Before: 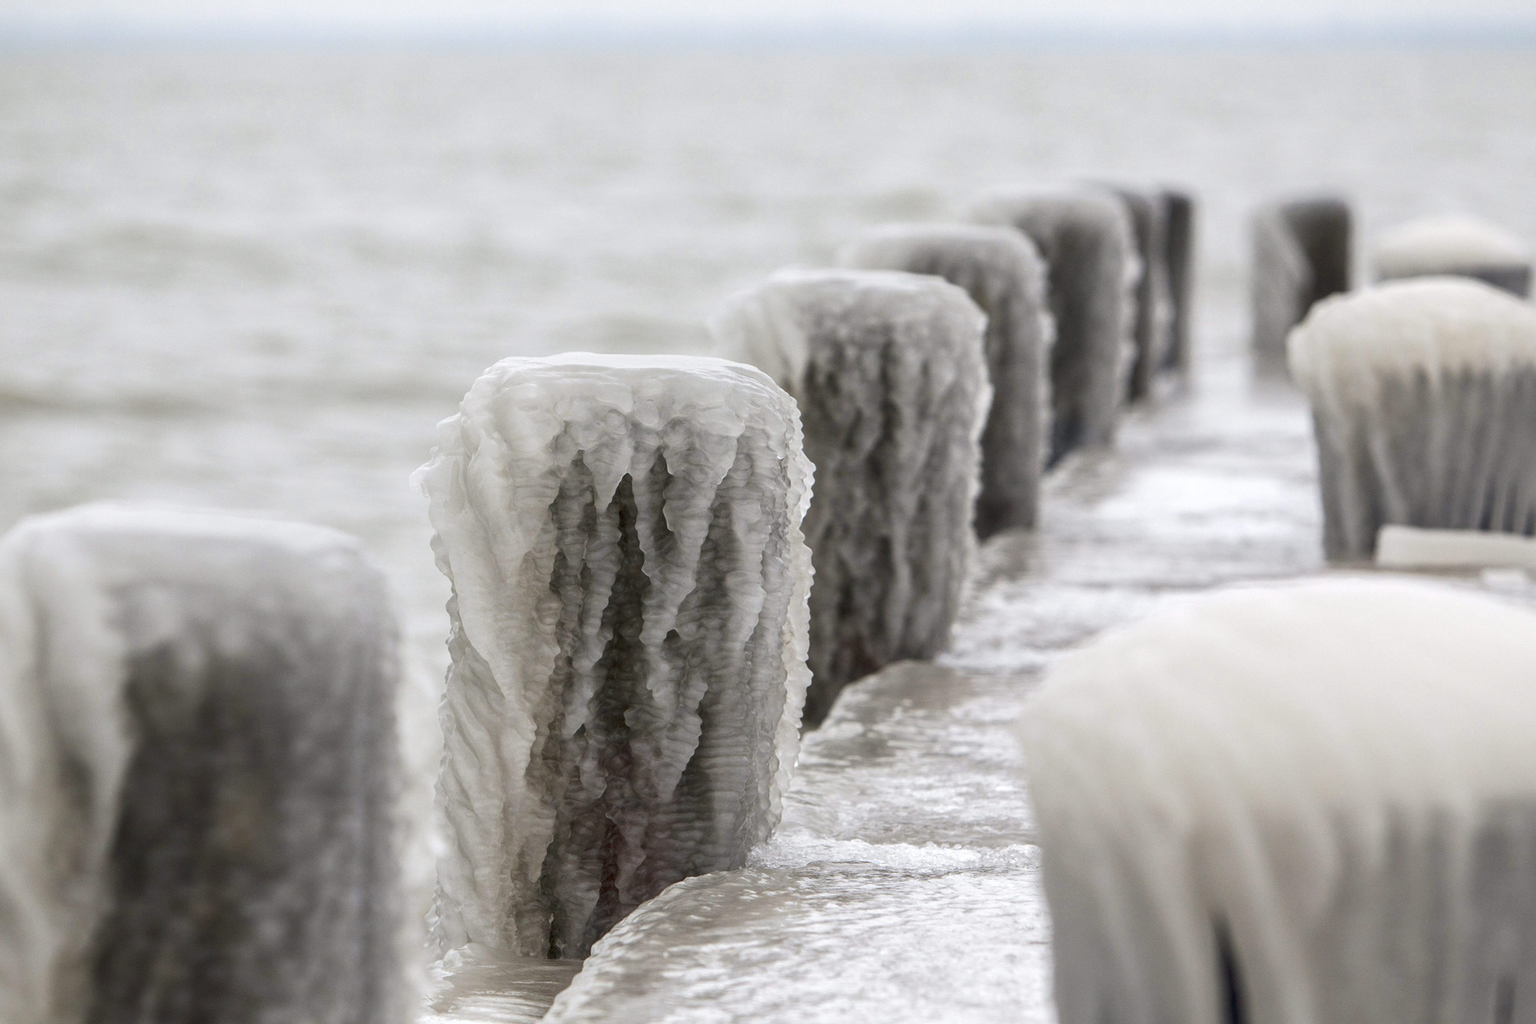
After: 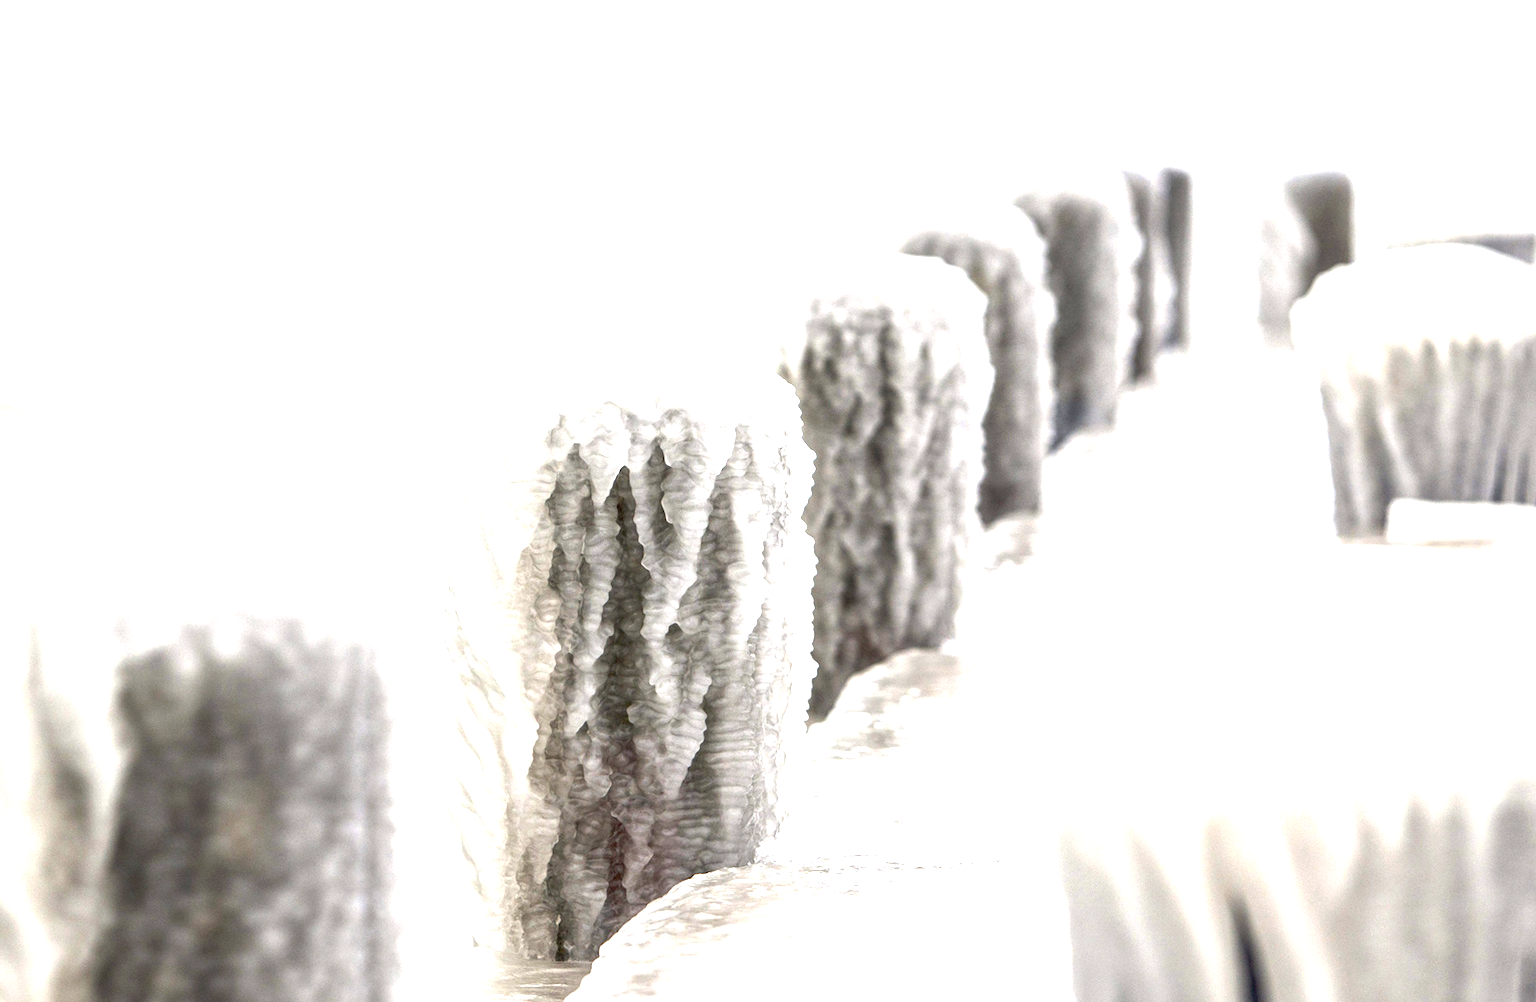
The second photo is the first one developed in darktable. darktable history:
exposure: black level correction 0, exposure 1.675 EV, compensate exposure bias true, compensate highlight preservation false
rotate and perspective: rotation -1.42°, crop left 0.016, crop right 0.984, crop top 0.035, crop bottom 0.965
local contrast: detail 130%
